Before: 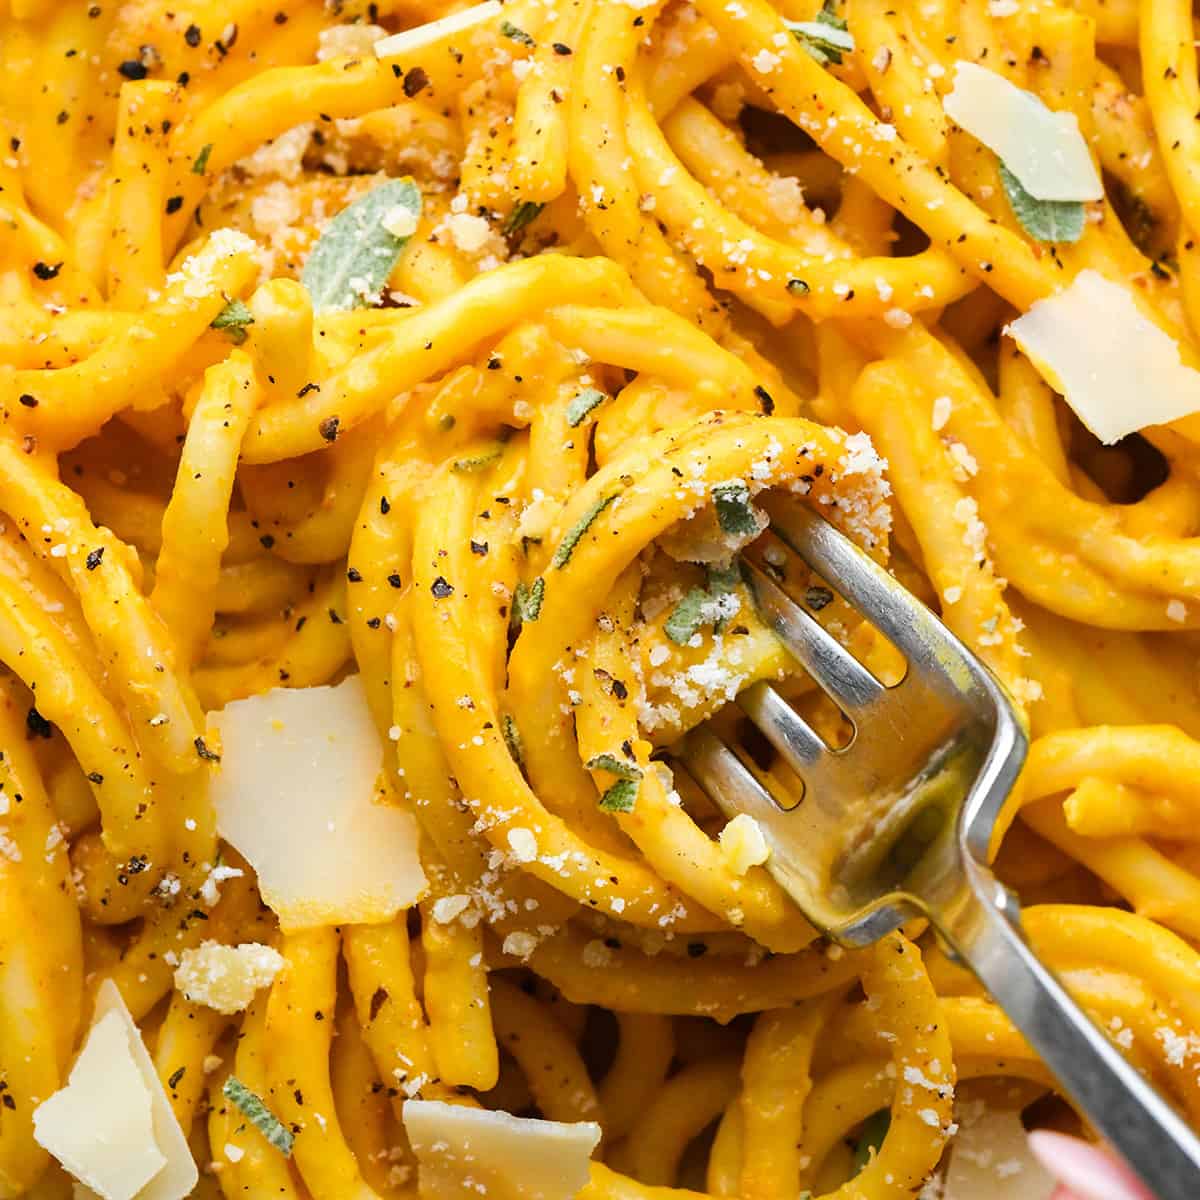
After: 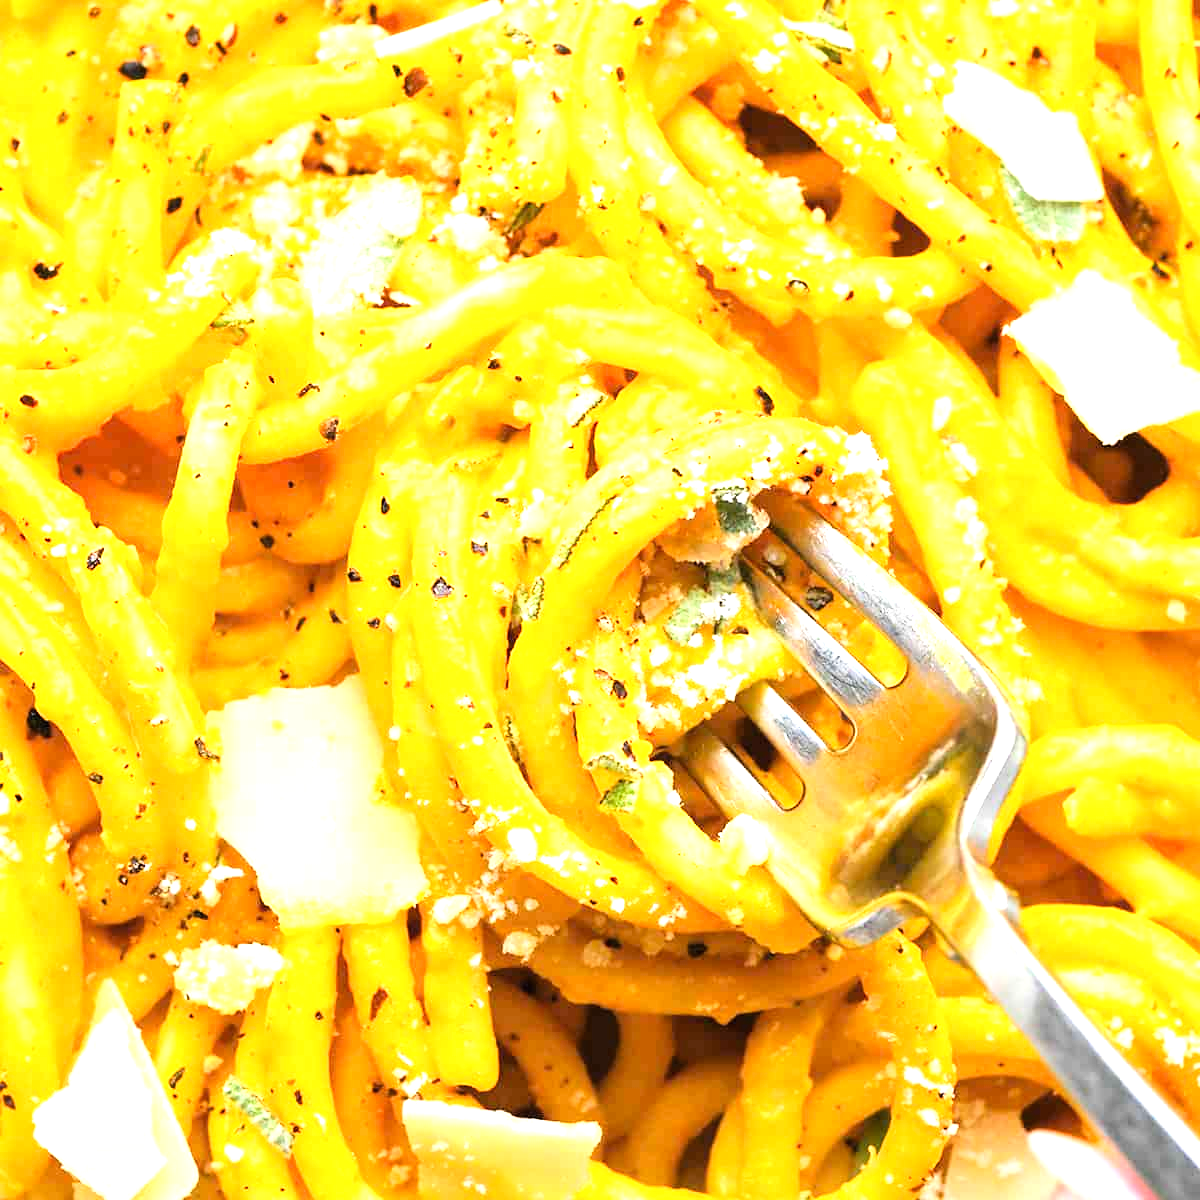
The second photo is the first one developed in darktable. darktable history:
tone curve: curves: ch0 [(0, 0) (0.004, 0.001) (0.133, 0.112) (0.325, 0.362) (0.832, 0.893) (1, 1)], color space Lab, linked channels, preserve colors none
exposure: black level correction 0, exposure 1.388 EV, compensate exposure bias true, compensate highlight preservation false
